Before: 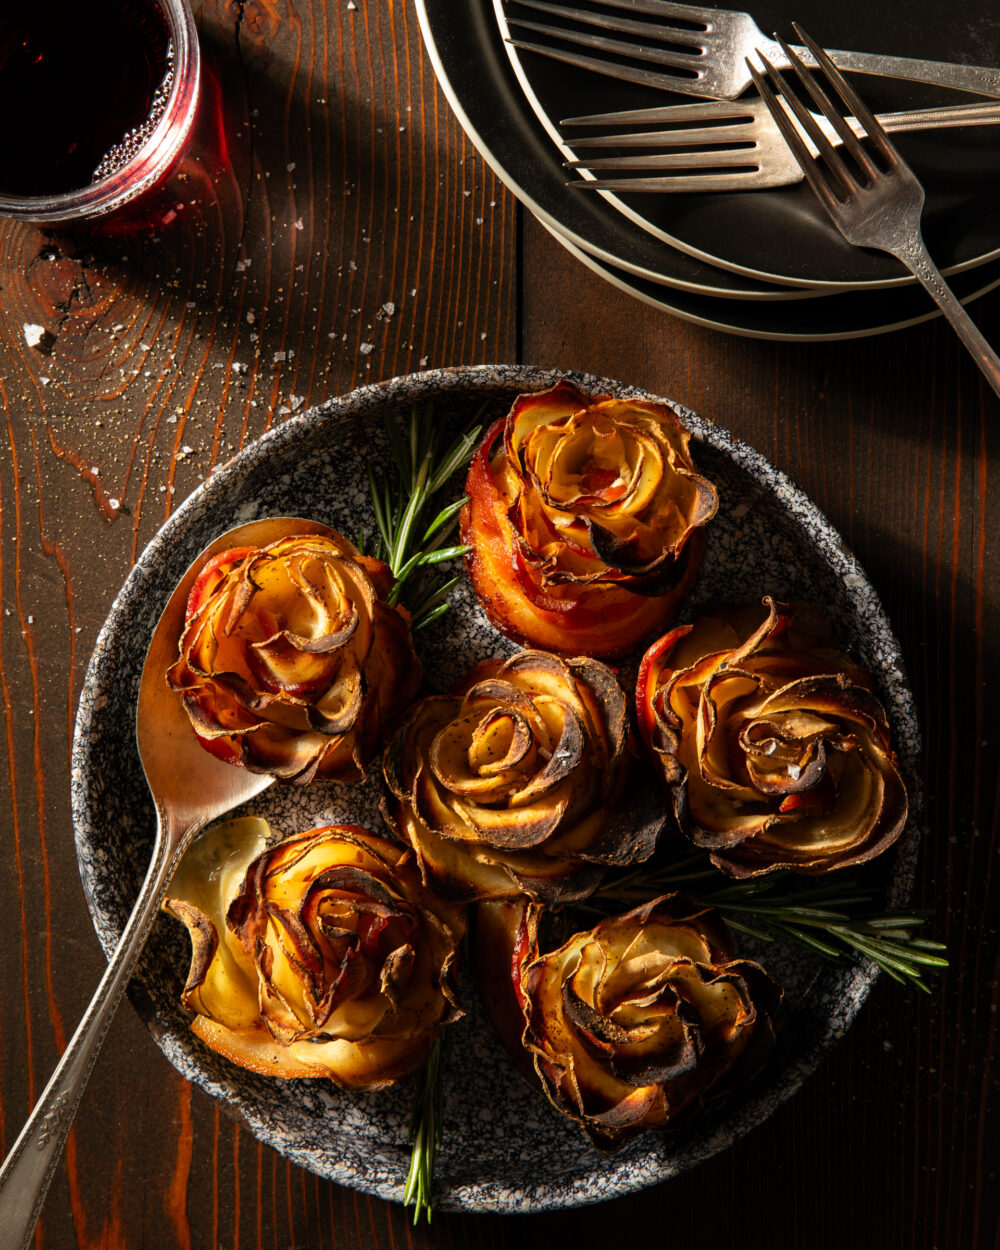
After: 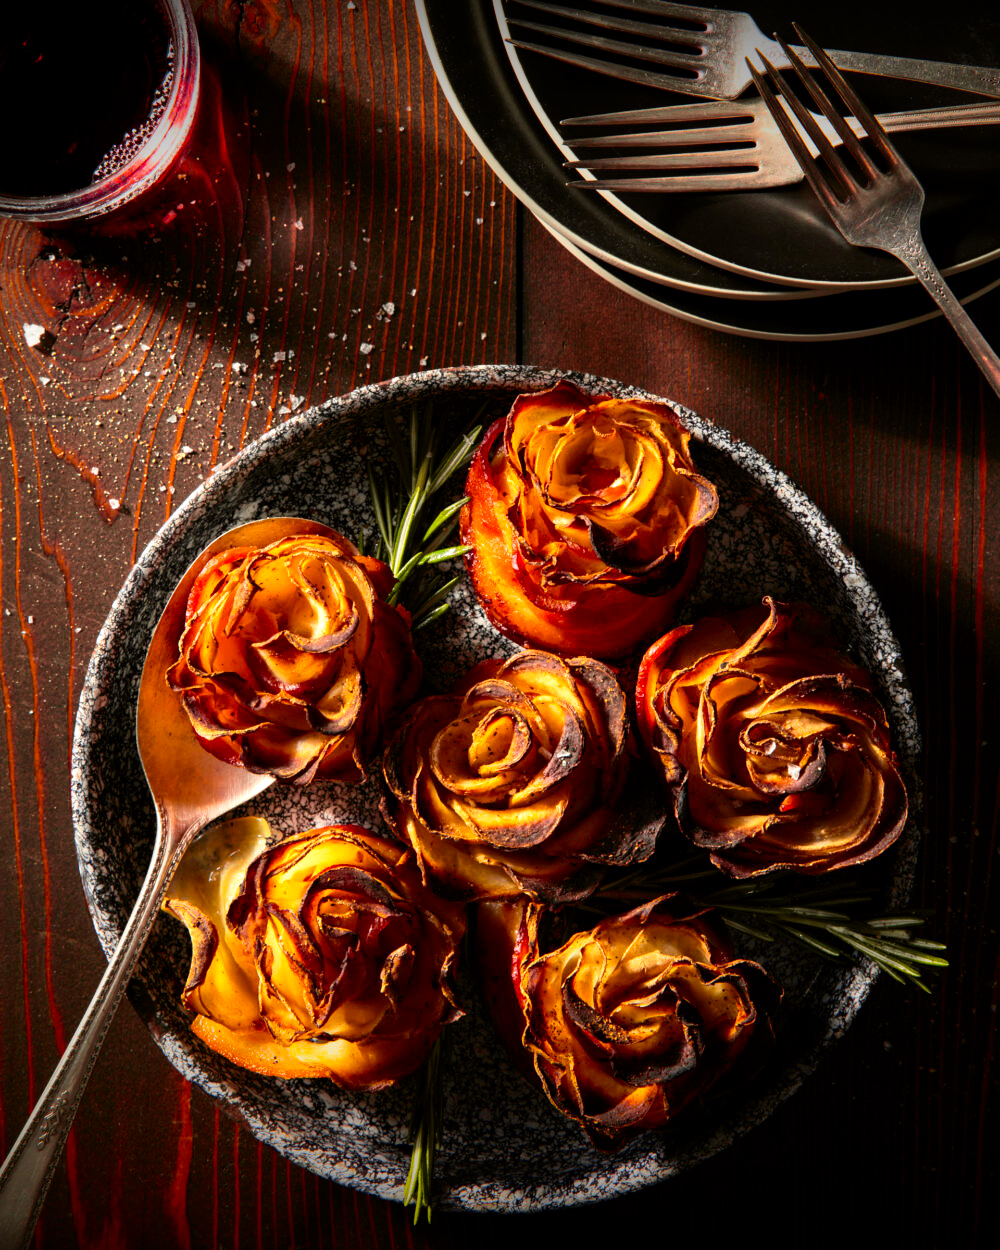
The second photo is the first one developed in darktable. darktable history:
exposure: black level correction 0.001, exposure 0.5 EV, compensate exposure bias true, compensate highlight preservation false
vignetting: fall-off start 98.29%, fall-off radius 100%, brightness -1, saturation 0.5, width/height ratio 1.428
tone curve: curves: ch0 [(0, 0) (0.087, 0.054) (0.281, 0.245) (0.506, 0.526) (0.8, 0.824) (0.994, 0.955)]; ch1 [(0, 0) (0.27, 0.195) (0.406, 0.435) (0.452, 0.474) (0.495, 0.5) (0.514, 0.508) (0.537, 0.556) (0.654, 0.689) (1, 1)]; ch2 [(0, 0) (0.269, 0.299) (0.459, 0.441) (0.498, 0.499) (0.523, 0.52) (0.551, 0.549) (0.633, 0.625) (0.659, 0.681) (0.718, 0.764) (1, 1)], color space Lab, independent channels, preserve colors none
